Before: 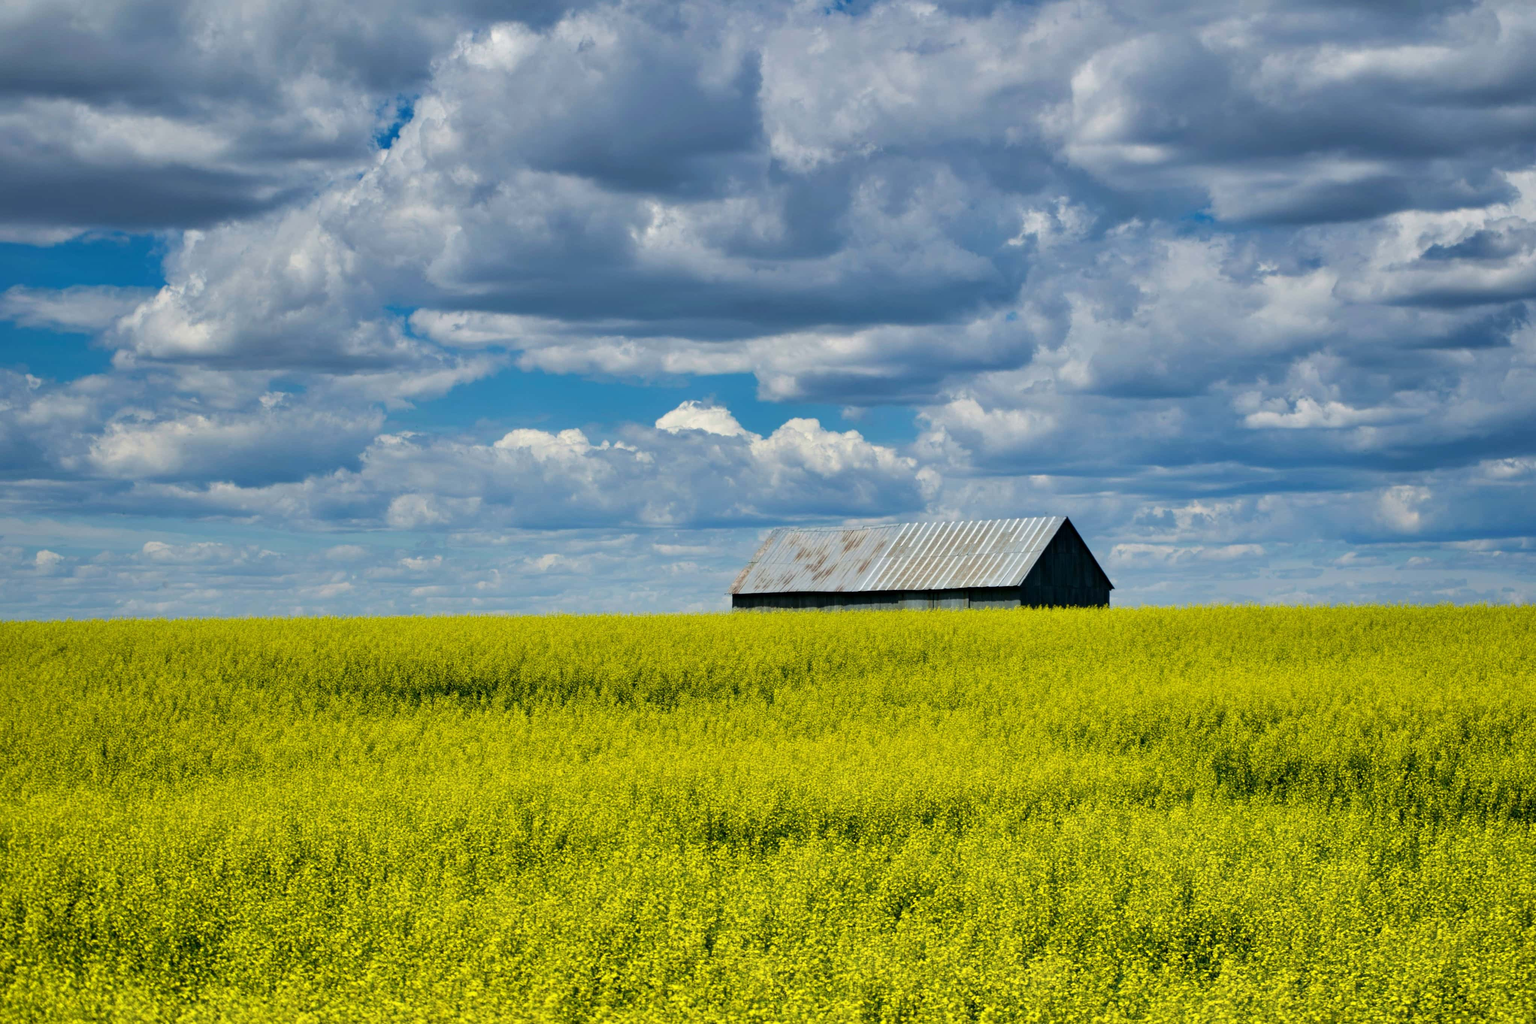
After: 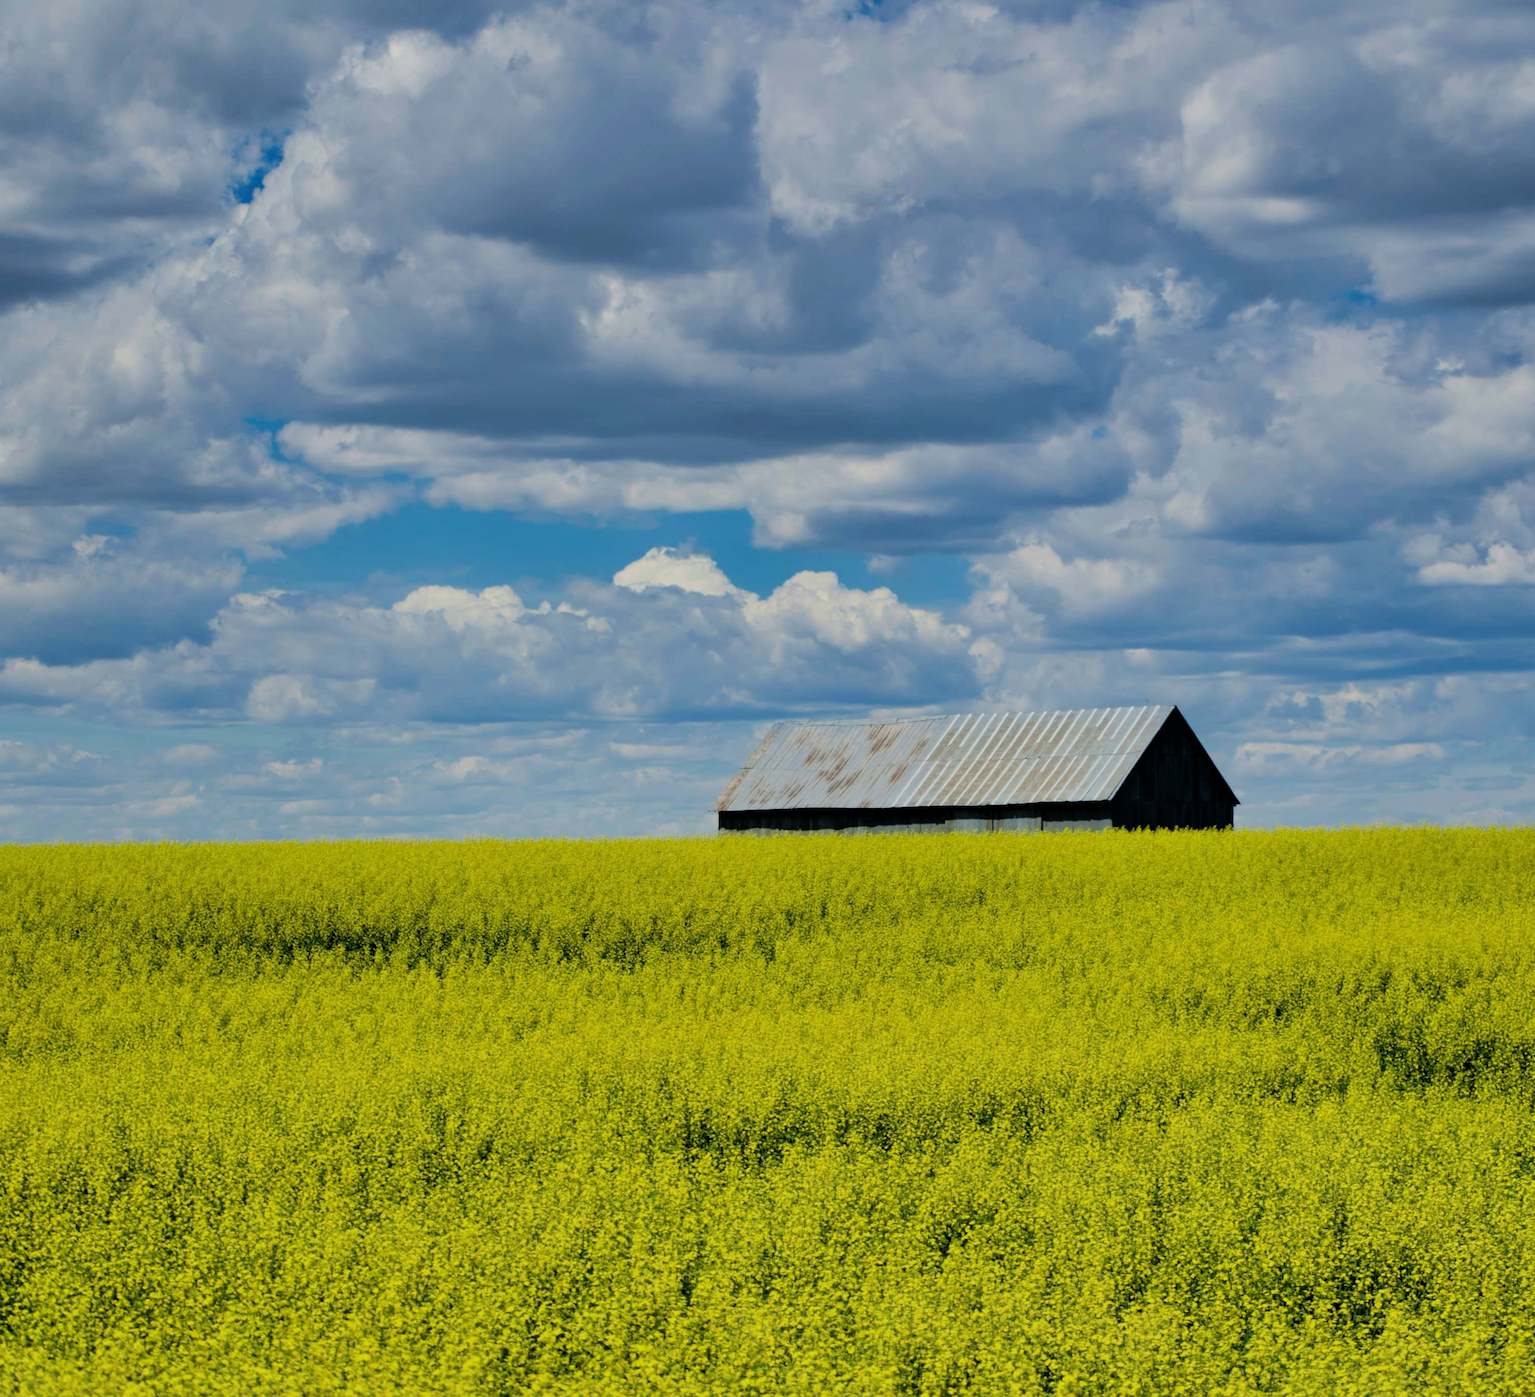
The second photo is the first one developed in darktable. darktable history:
filmic rgb: black relative exposure -7.65 EV, white relative exposure 4.56 EV, hardness 3.61, color science v6 (2022)
crop: left 13.443%, right 13.31%
